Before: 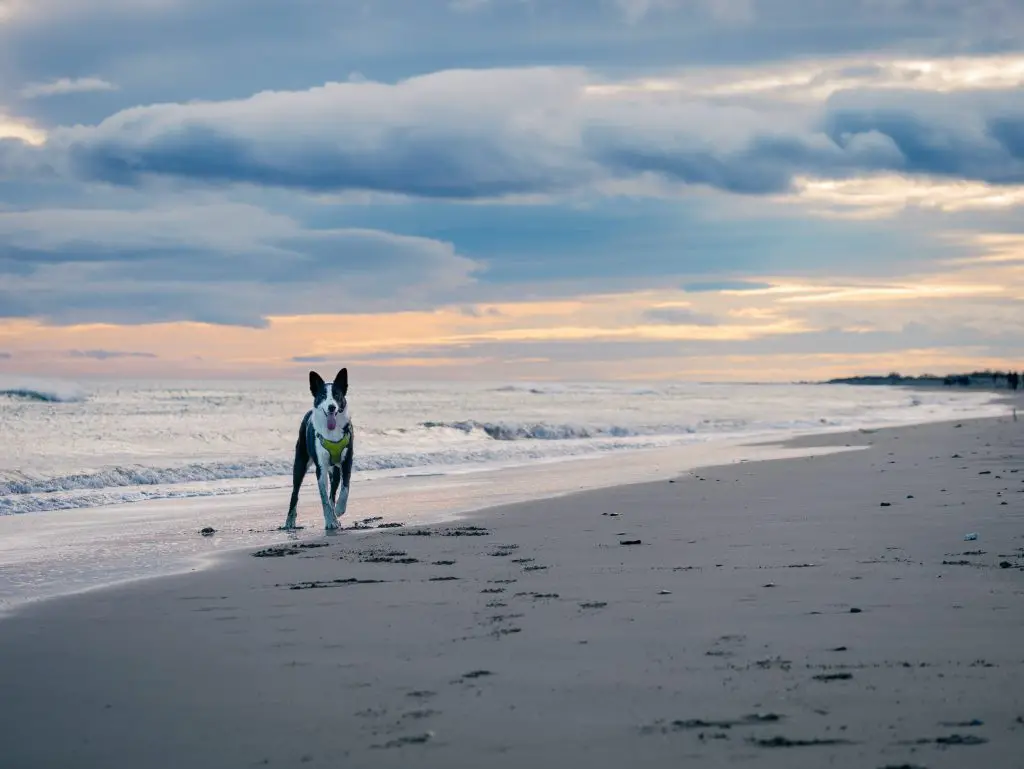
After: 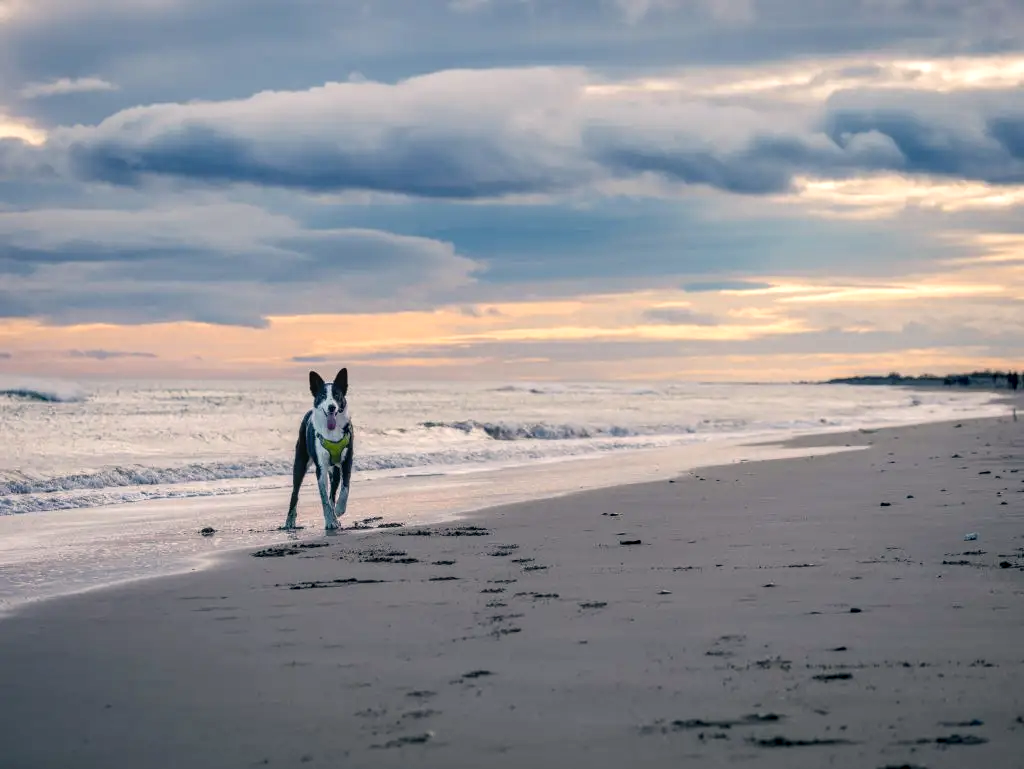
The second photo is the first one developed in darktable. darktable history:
local contrast: detail 130%
color correction: highlights a* 3.84, highlights b* 5.07
